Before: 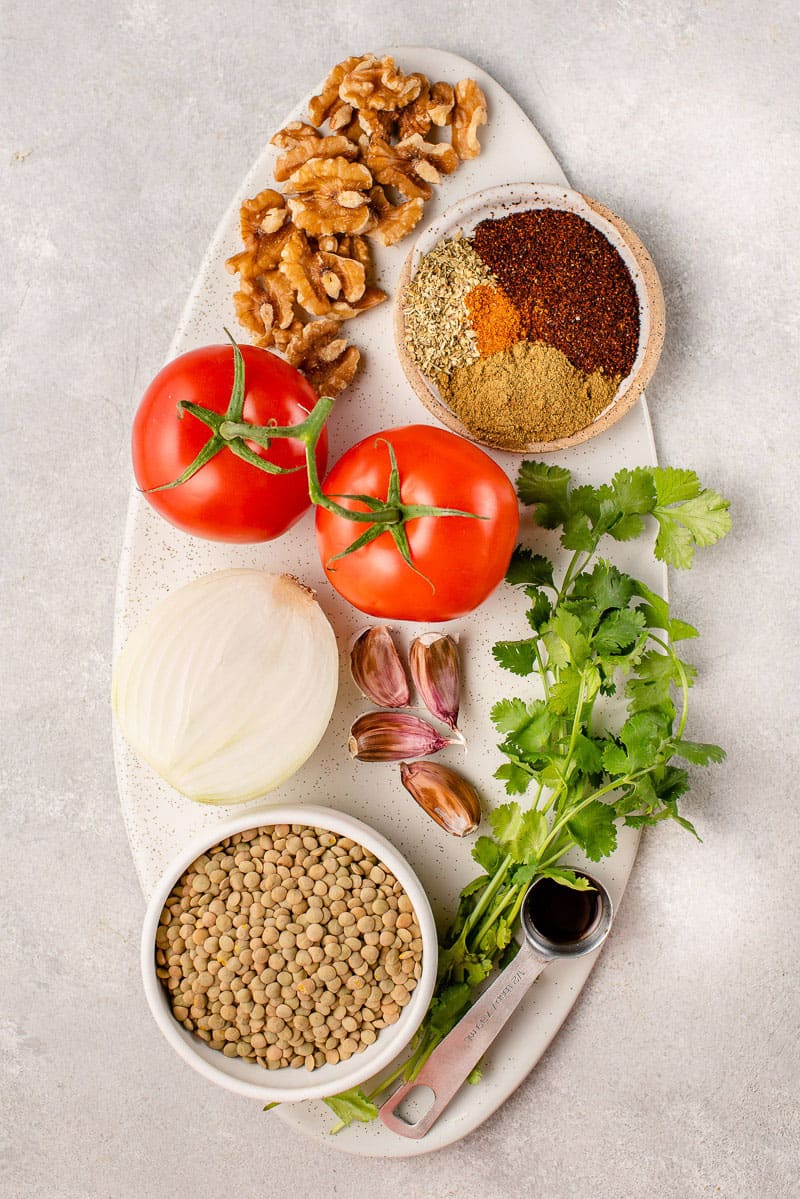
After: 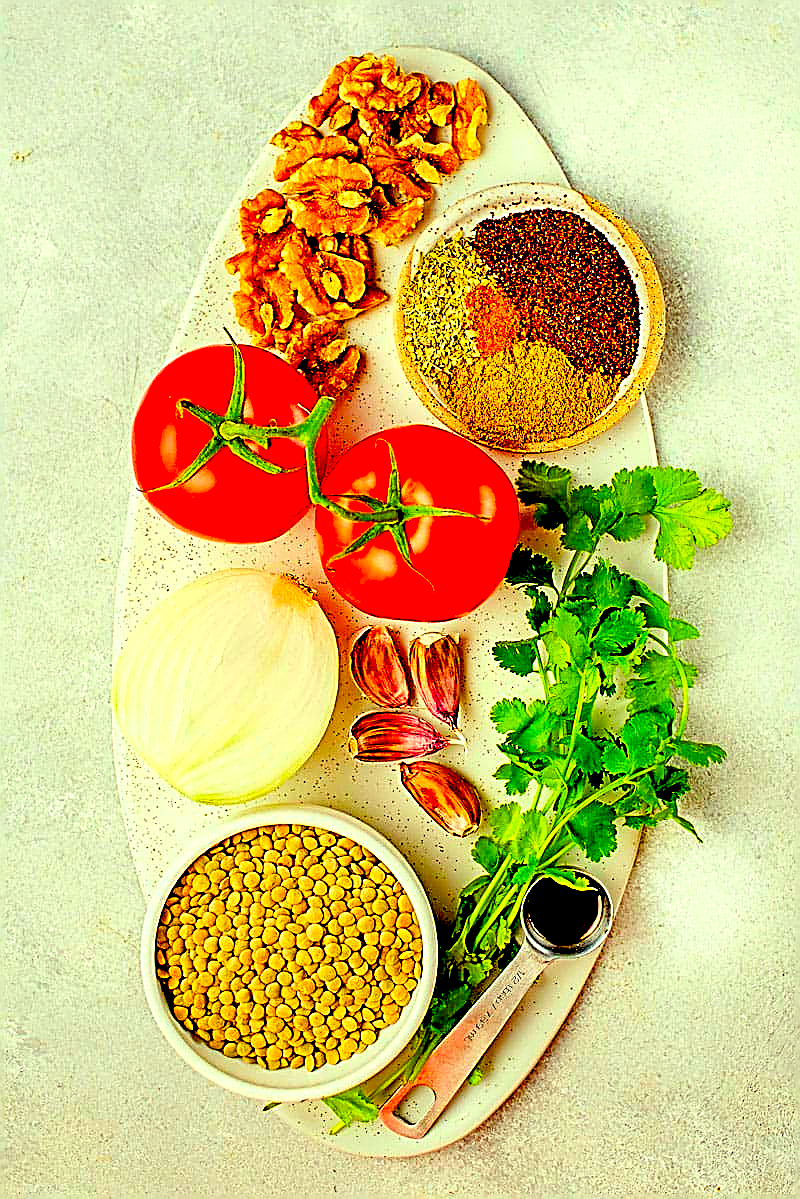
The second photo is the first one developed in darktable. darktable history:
exposure: black level correction 0.032, exposure 0.312 EV, compensate exposure bias true, compensate highlight preservation false
haze removal: compatibility mode true, adaptive false
color correction: highlights a* -10.98, highlights b* 9.88, saturation 1.72
sharpen: amount 1.987
color balance rgb: linear chroma grading › global chroma 14.353%, perceptual saturation grading › global saturation 14.066%, perceptual saturation grading › highlights -25.209%, perceptual saturation grading › shadows 25.115%
contrast brightness saturation: contrast 0.071, brightness 0.077, saturation 0.178
